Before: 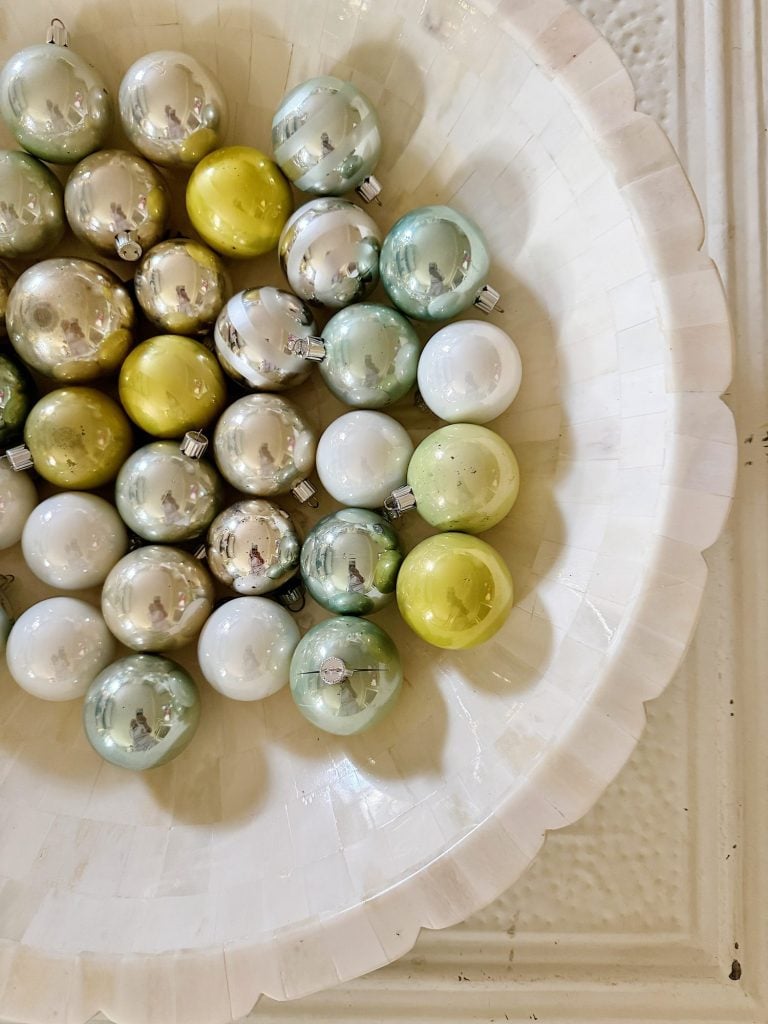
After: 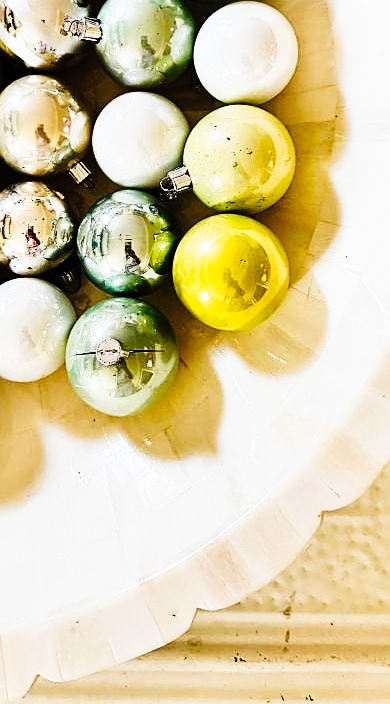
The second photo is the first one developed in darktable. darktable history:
crop and rotate: left 29.27%, top 31.158%, right 19.865%
sharpen: on, module defaults
tone curve: curves: ch0 [(0, 0) (0.003, 0.005) (0.011, 0.008) (0.025, 0.01) (0.044, 0.014) (0.069, 0.017) (0.1, 0.022) (0.136, 0.028) (0.177, 0.037) (0.224, 0.049) (0.277, 0.091) (0.335, 0.168) (0.399, 0.292) (0.468, 0.463) (0.543, 0.637) (0.623, 0.792) (0.709, 0.903) (0.801, 0.963) (0.898, 0.985) (1, 1)], preserve colors none
